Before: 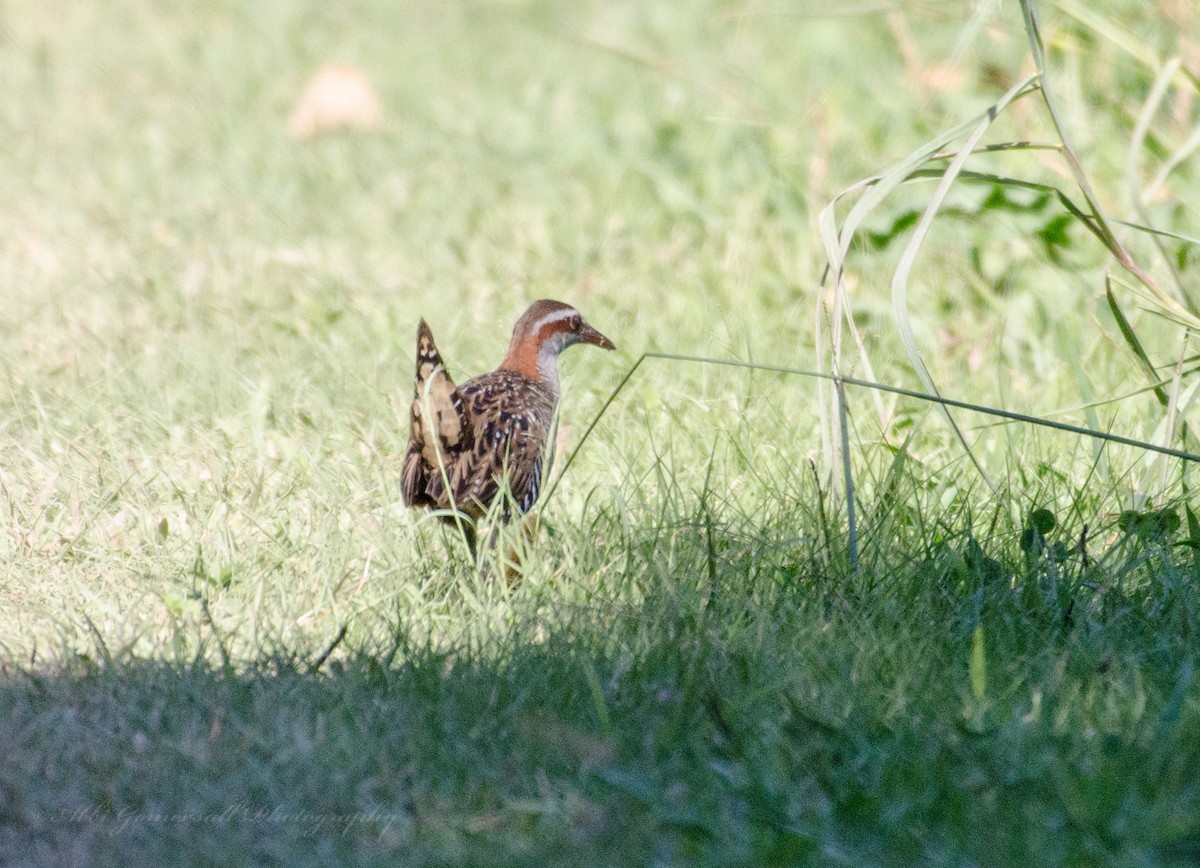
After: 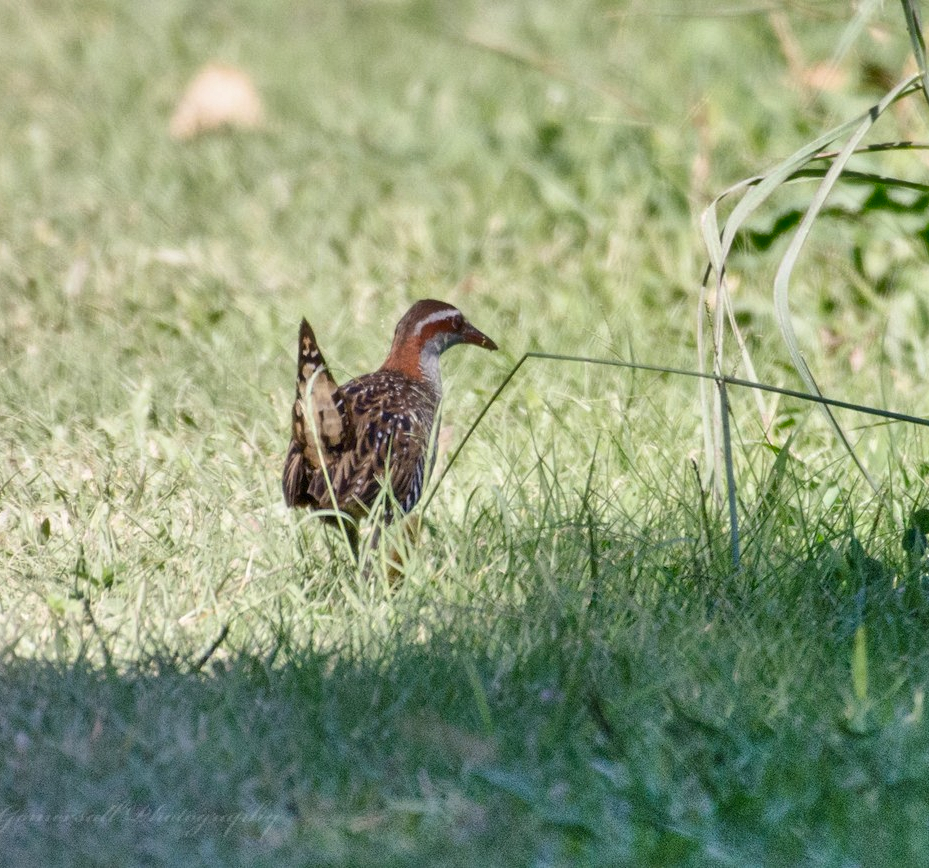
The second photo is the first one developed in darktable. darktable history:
white balance: red 1, blue 1
shadows and highlights: shadows 75, highlights -60.85, soften with gaussian
crop: left 9.88%, right 12.664%
